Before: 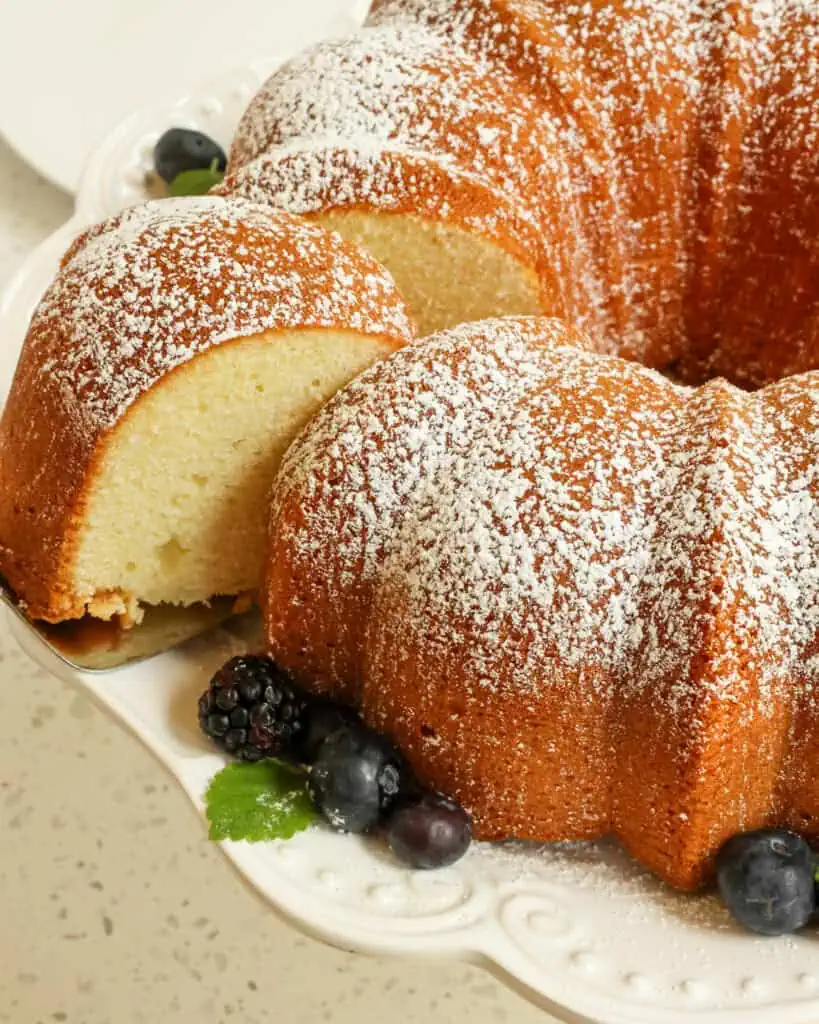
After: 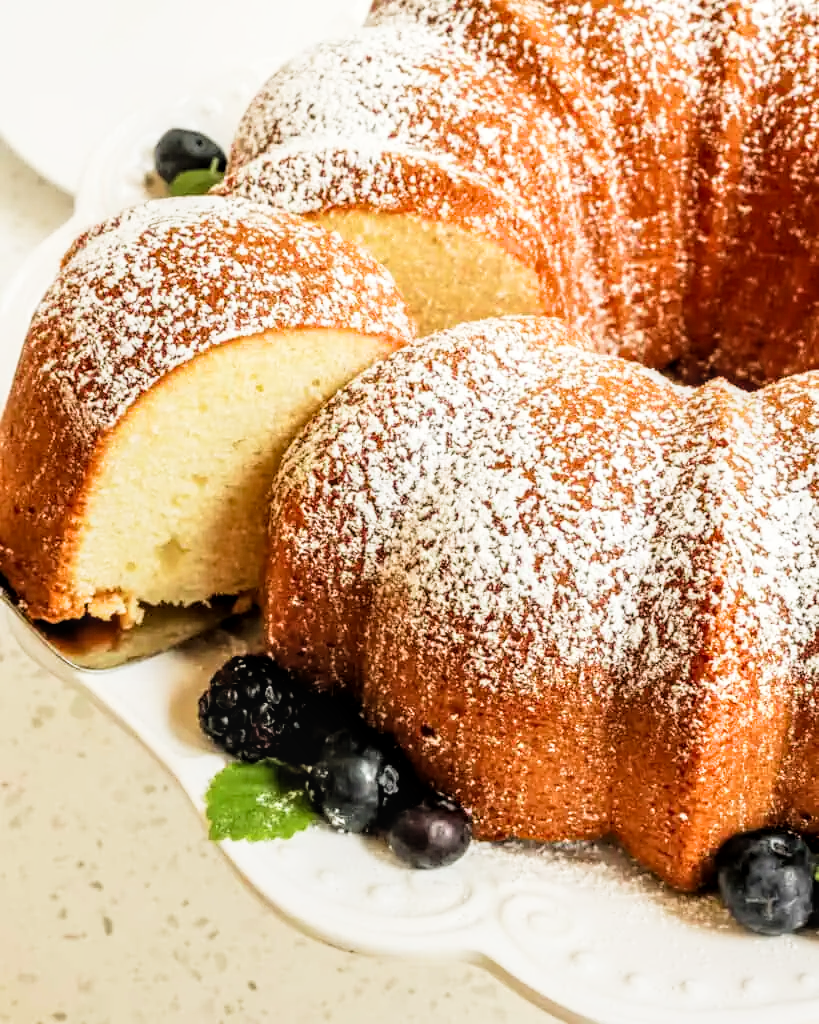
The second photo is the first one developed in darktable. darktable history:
exposure: black level correction 0.001, exposure 0.498 EV, compensate highlight preservation false
tone curve: curves: ch0 [(0, 0) (0.003, 0.003) (0.011, 0.011) (0.025, 0.026) (0.044, 0.046) (0.069, 0.071) (0.1, 0.103) (0.136, 0.14) (0.177, 0.183) (0.224, 0.231) (0.277, 0.286) (0.335, 0.346) (0.399, 0.412) (0.468, 0.483) (0.543, 0.56) (0.623, 0.643) (0.709, 0.732) (0.801, 0.826) (0.898, 0.917) (1, 1)], preserve colors none
local contrast: detail 130%
filmic rgb: black relative exposure -5.09 EV, white relative exposure 3.55 EV, hardness 3.19, contrast 1.394, highlights saturation mix -48.52%
